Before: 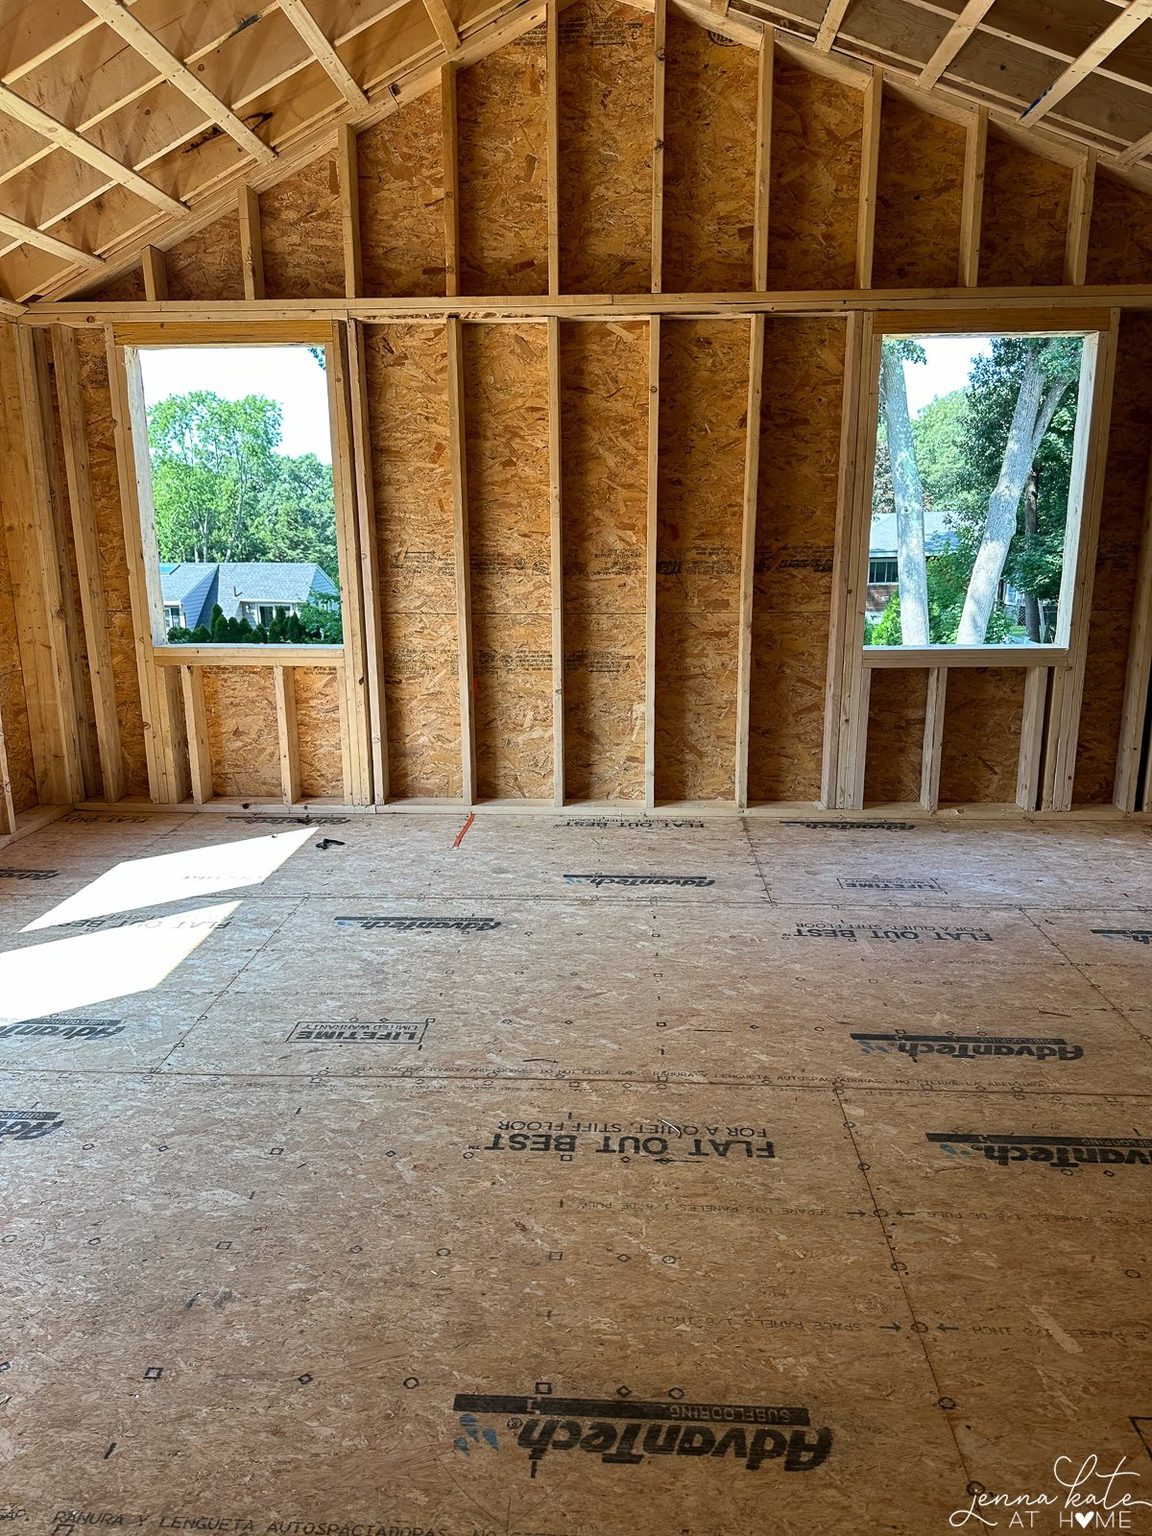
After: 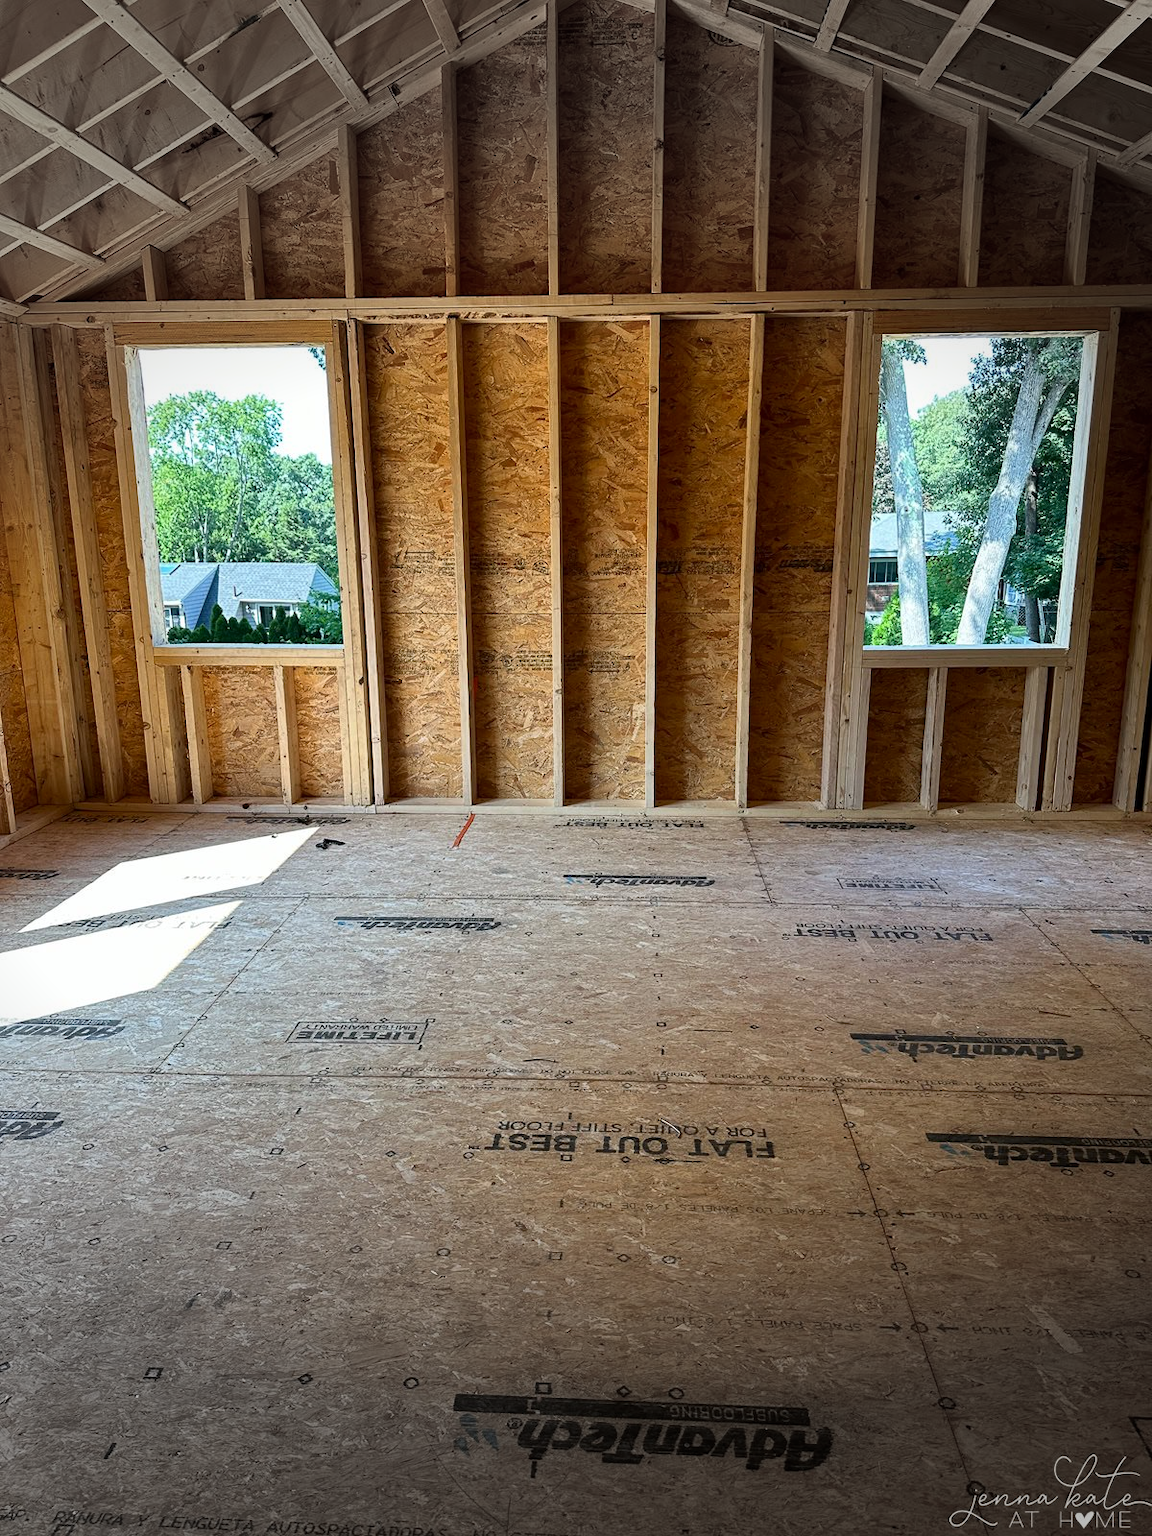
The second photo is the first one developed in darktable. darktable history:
vignetting: fall-off start 79.43%, saturation -0.649, width/height ratio 1.327, unbound false
contrast brightness saturation: contrast 0.03, brightness -0.04
